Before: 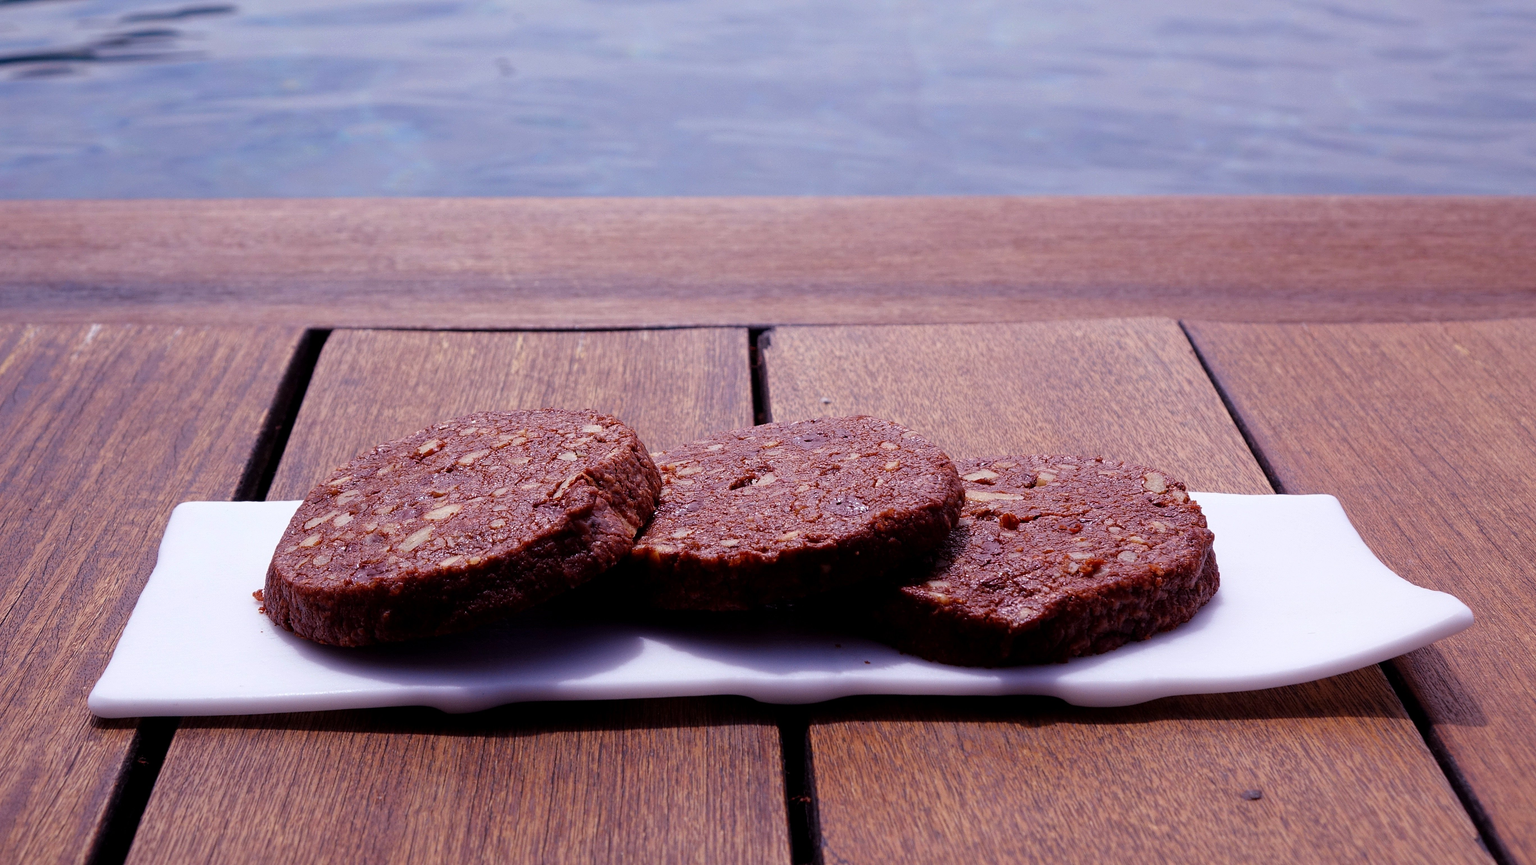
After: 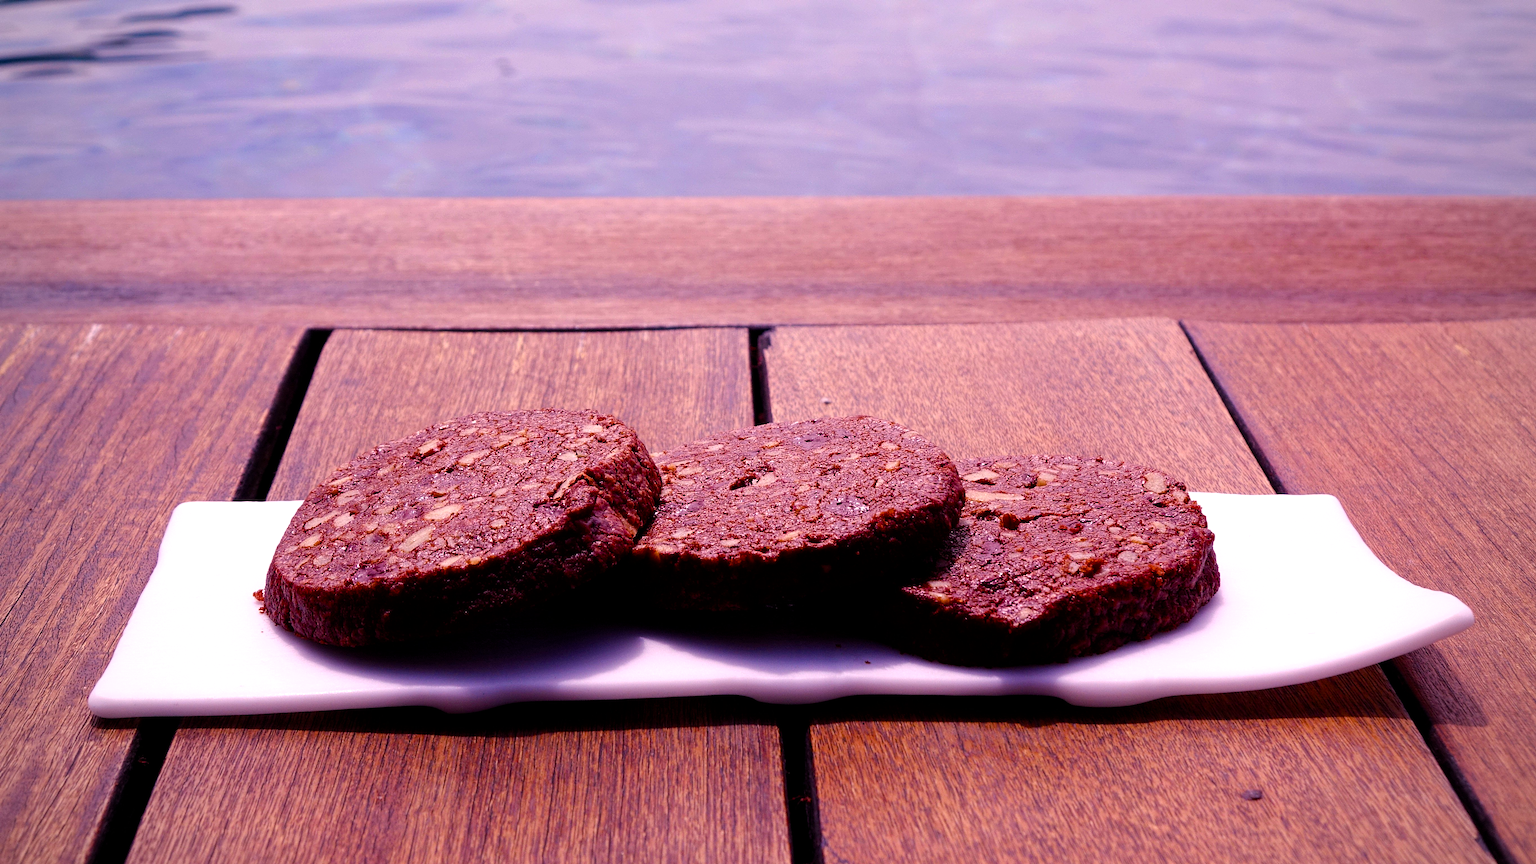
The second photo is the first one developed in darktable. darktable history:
color correction: highlights a* 14.75, highlights b* 4.83
vignetting: fall-off radius 93.1%
color balance rgb: perceptual saturation grading › global saturation 19.626%, perceptual saturation grading › highlights -25.095%, perceptual saturation grading › shadows 50.058%, global vibrance 20%
tone equalizer: -8 EV -0.399 EV, -7 EV -0.375 EV, -6 EV -0.317 EV, -5 EV -0.253 EV, -3 EV 0.208 EV, -2 EV 0.305 EV, -1 EV 0.372 EV, +0 EV 0.446 EV, edges refinement/feathering 500, mask exposure compensation -1.57 EV, preserve details no
